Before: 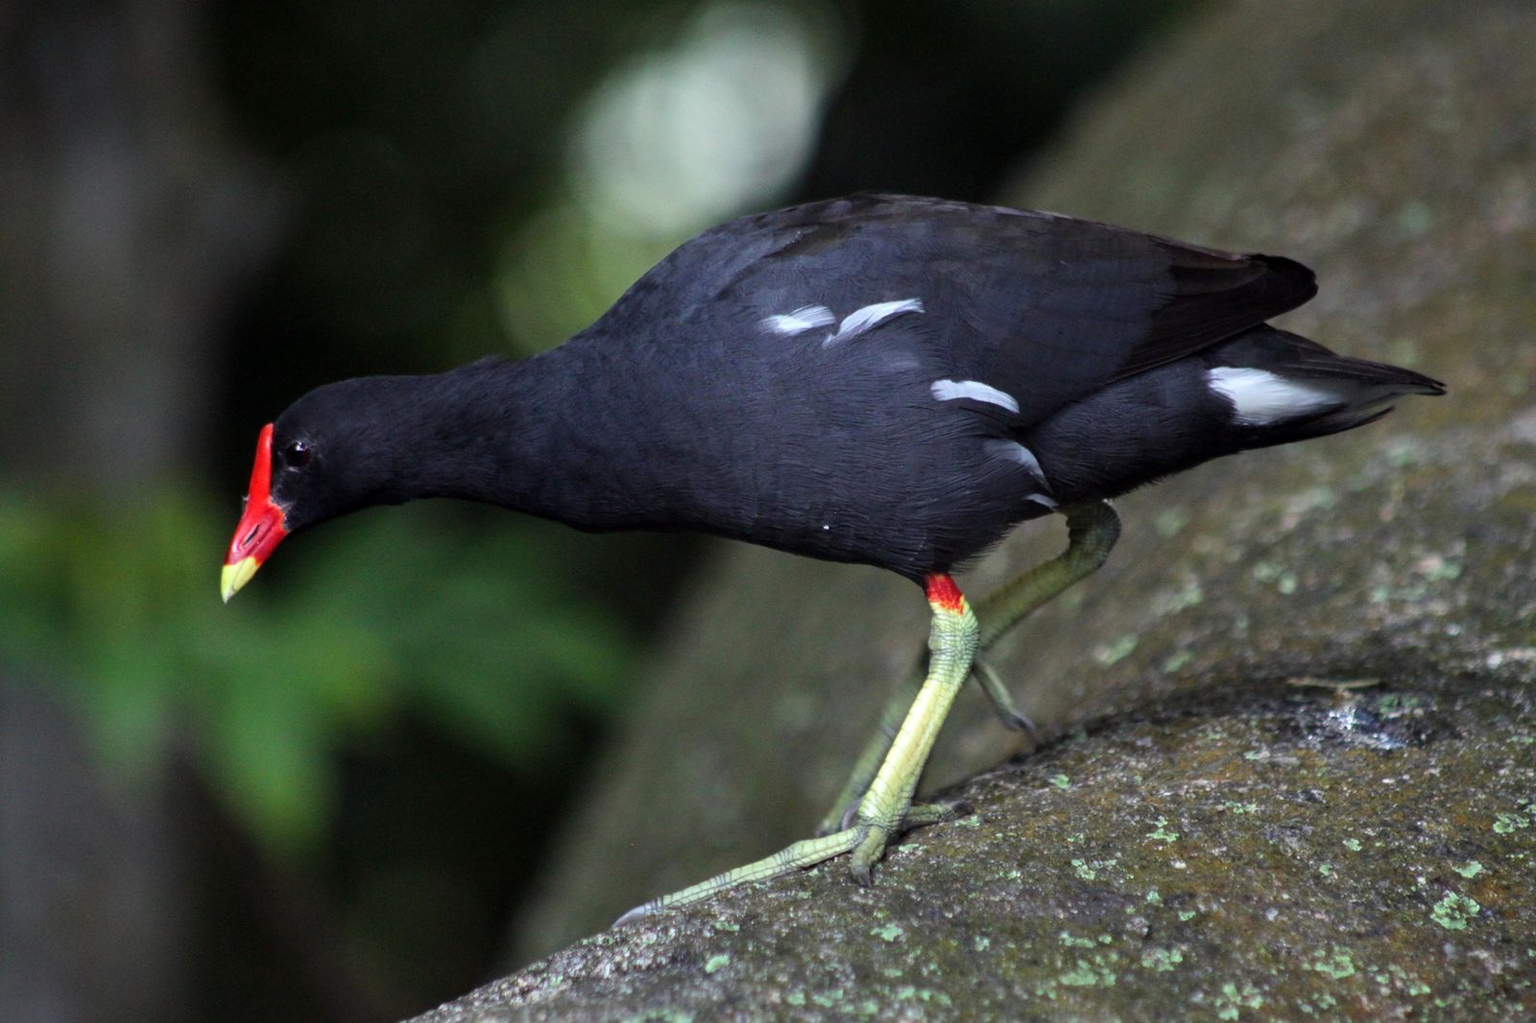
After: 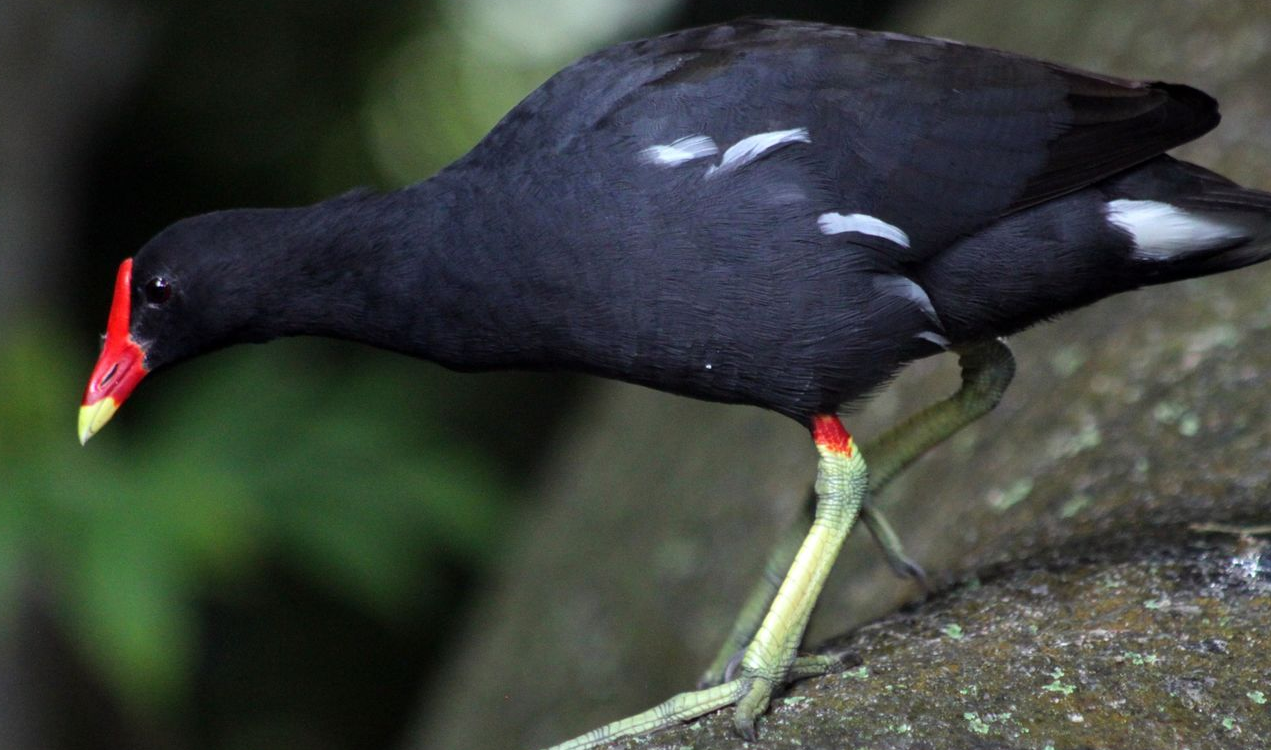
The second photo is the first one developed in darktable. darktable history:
crop: left 9.51%, top 17.199%, right 11.016%, bottom 12.377%
